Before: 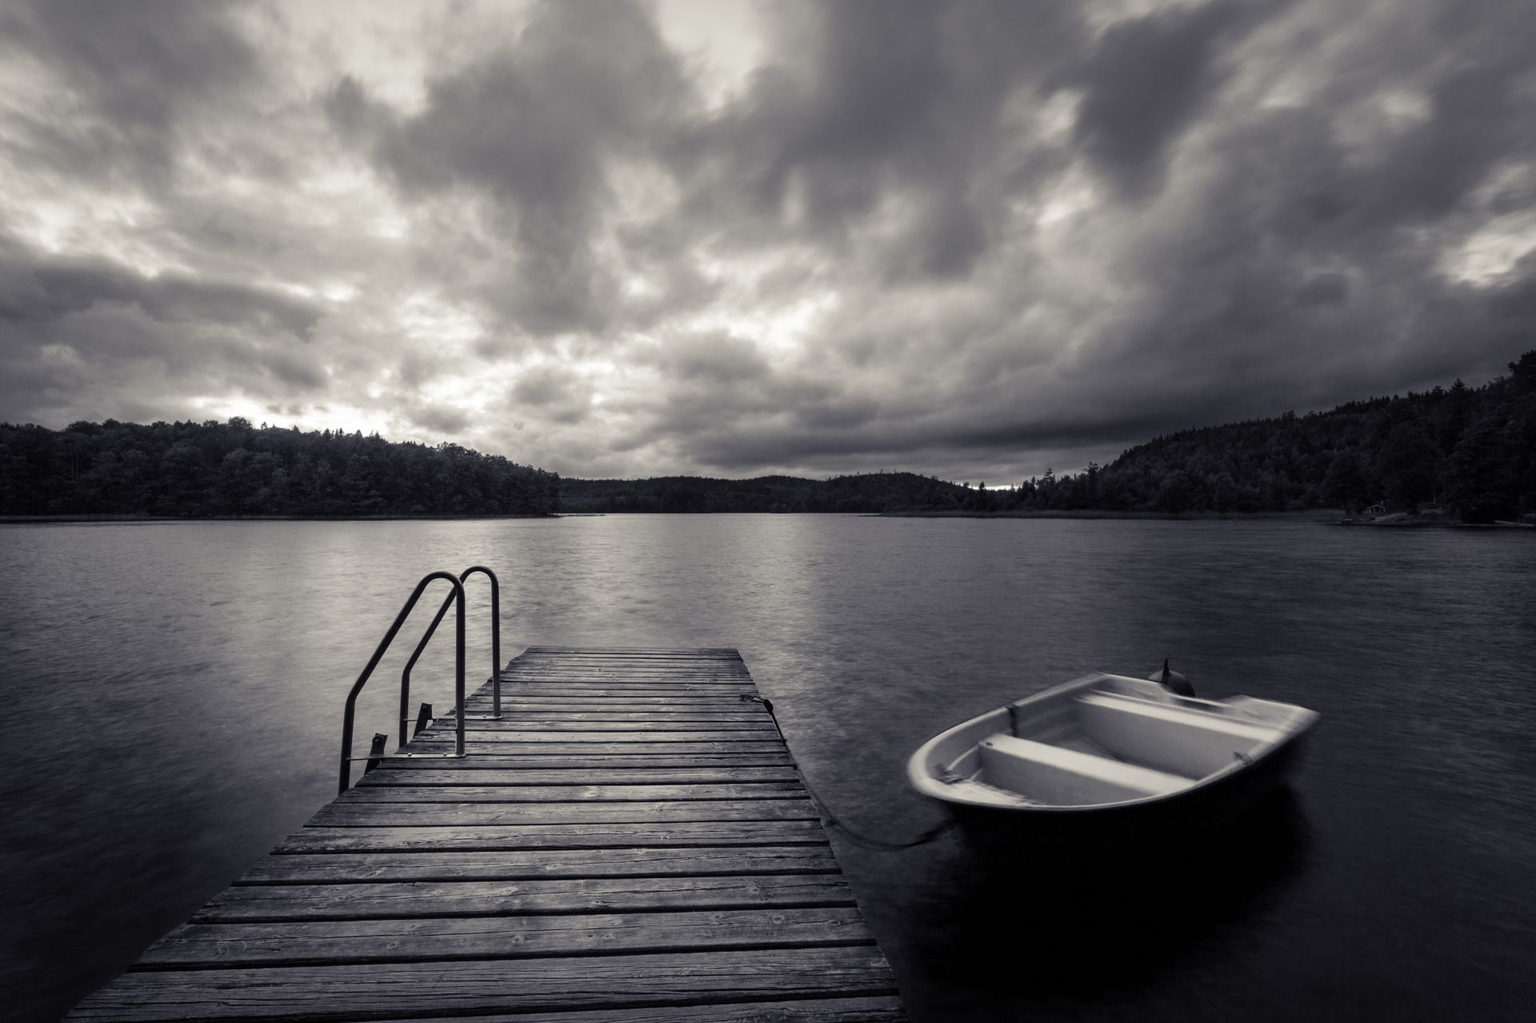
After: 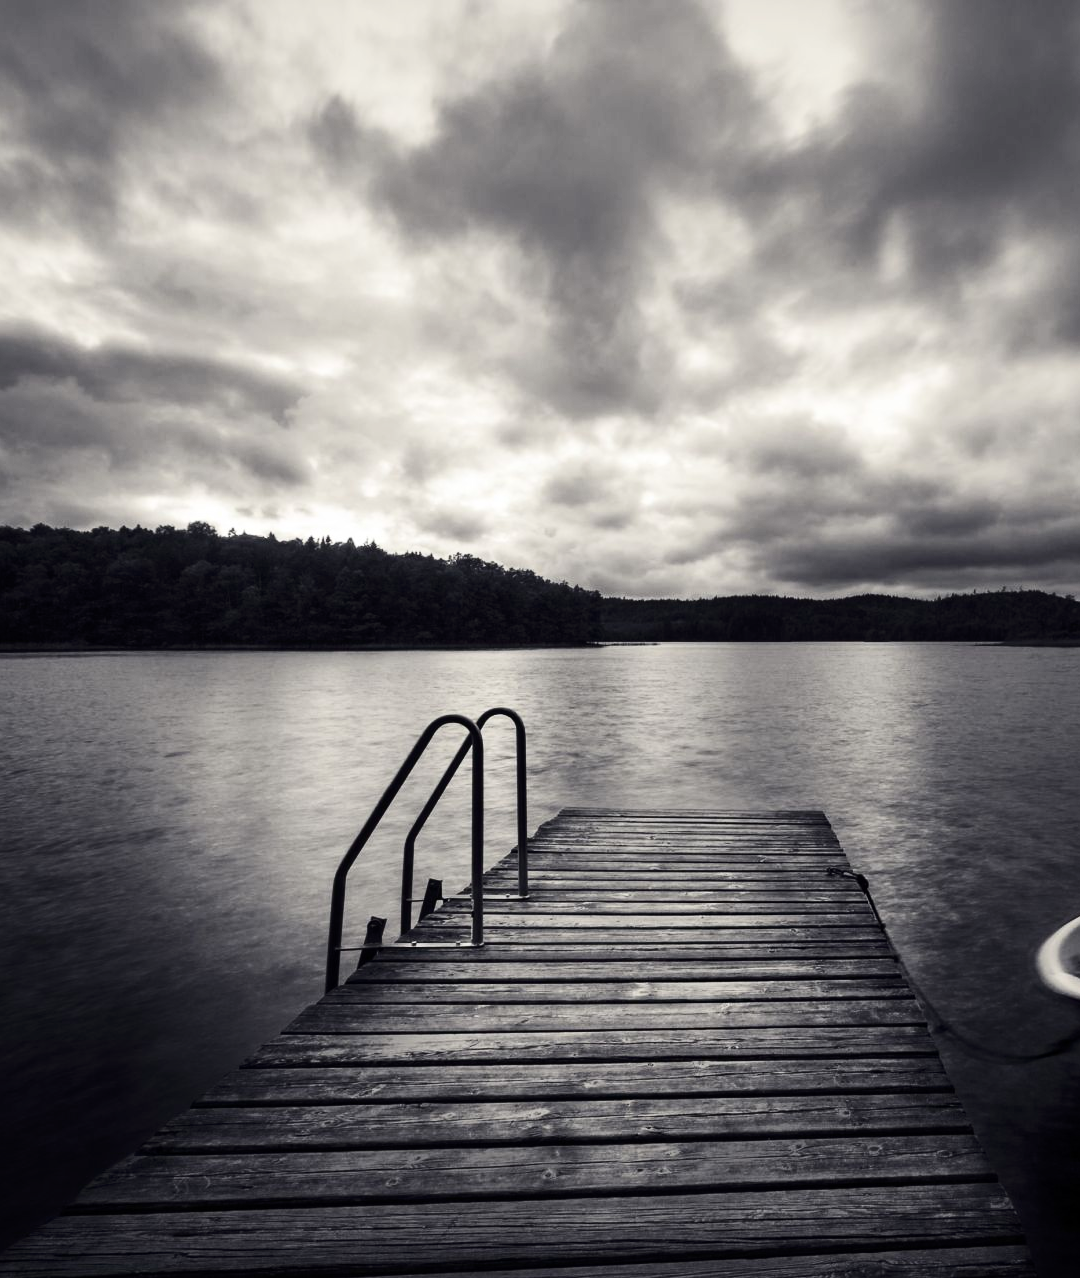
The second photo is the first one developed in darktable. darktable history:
crop: left 5.114%, right 38.589%
contrast brightness saturation: contrast 0.28
